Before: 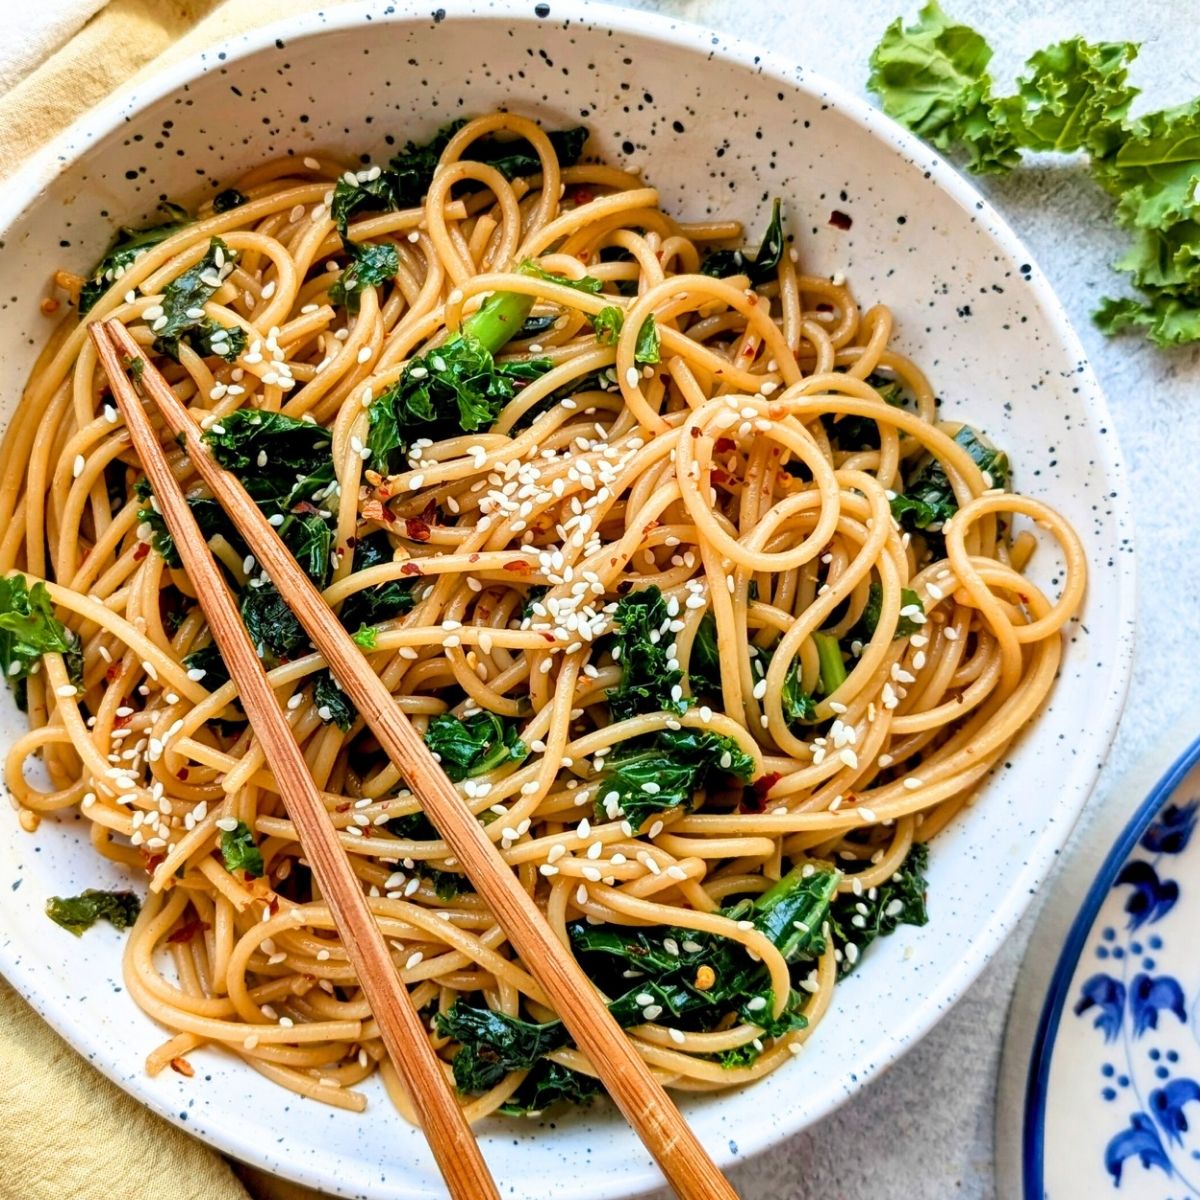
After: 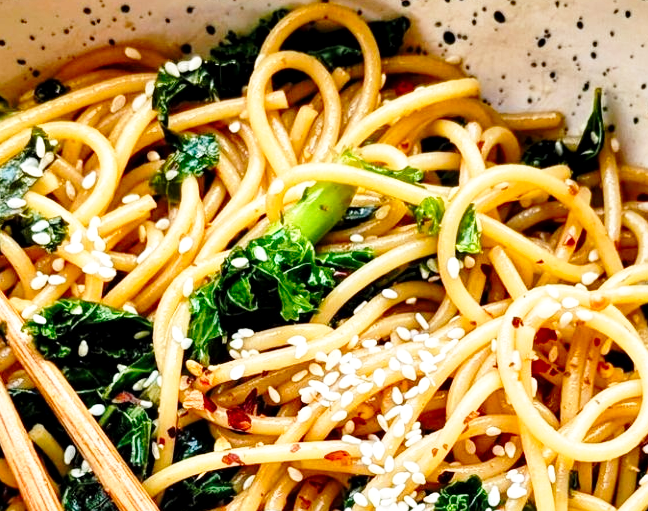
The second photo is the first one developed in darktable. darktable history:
crop: left 14.936%, top 9.24%, right 31.027%, bottom 48.17%
shadows and highlights: radius 134.01, soften with gaussian
tone equalizer: luminance estimator HSV value / RGB max
base curve: curves: ch0 [(0, 0) (0.028, 0.03) (0.121, 0.232) (0.46, 0.748) (0.859, 0.968) (1, 1)], preserve colors none
local contrast: highlights 104%, shadows 102%, detail 120%, midtone range 0.2
